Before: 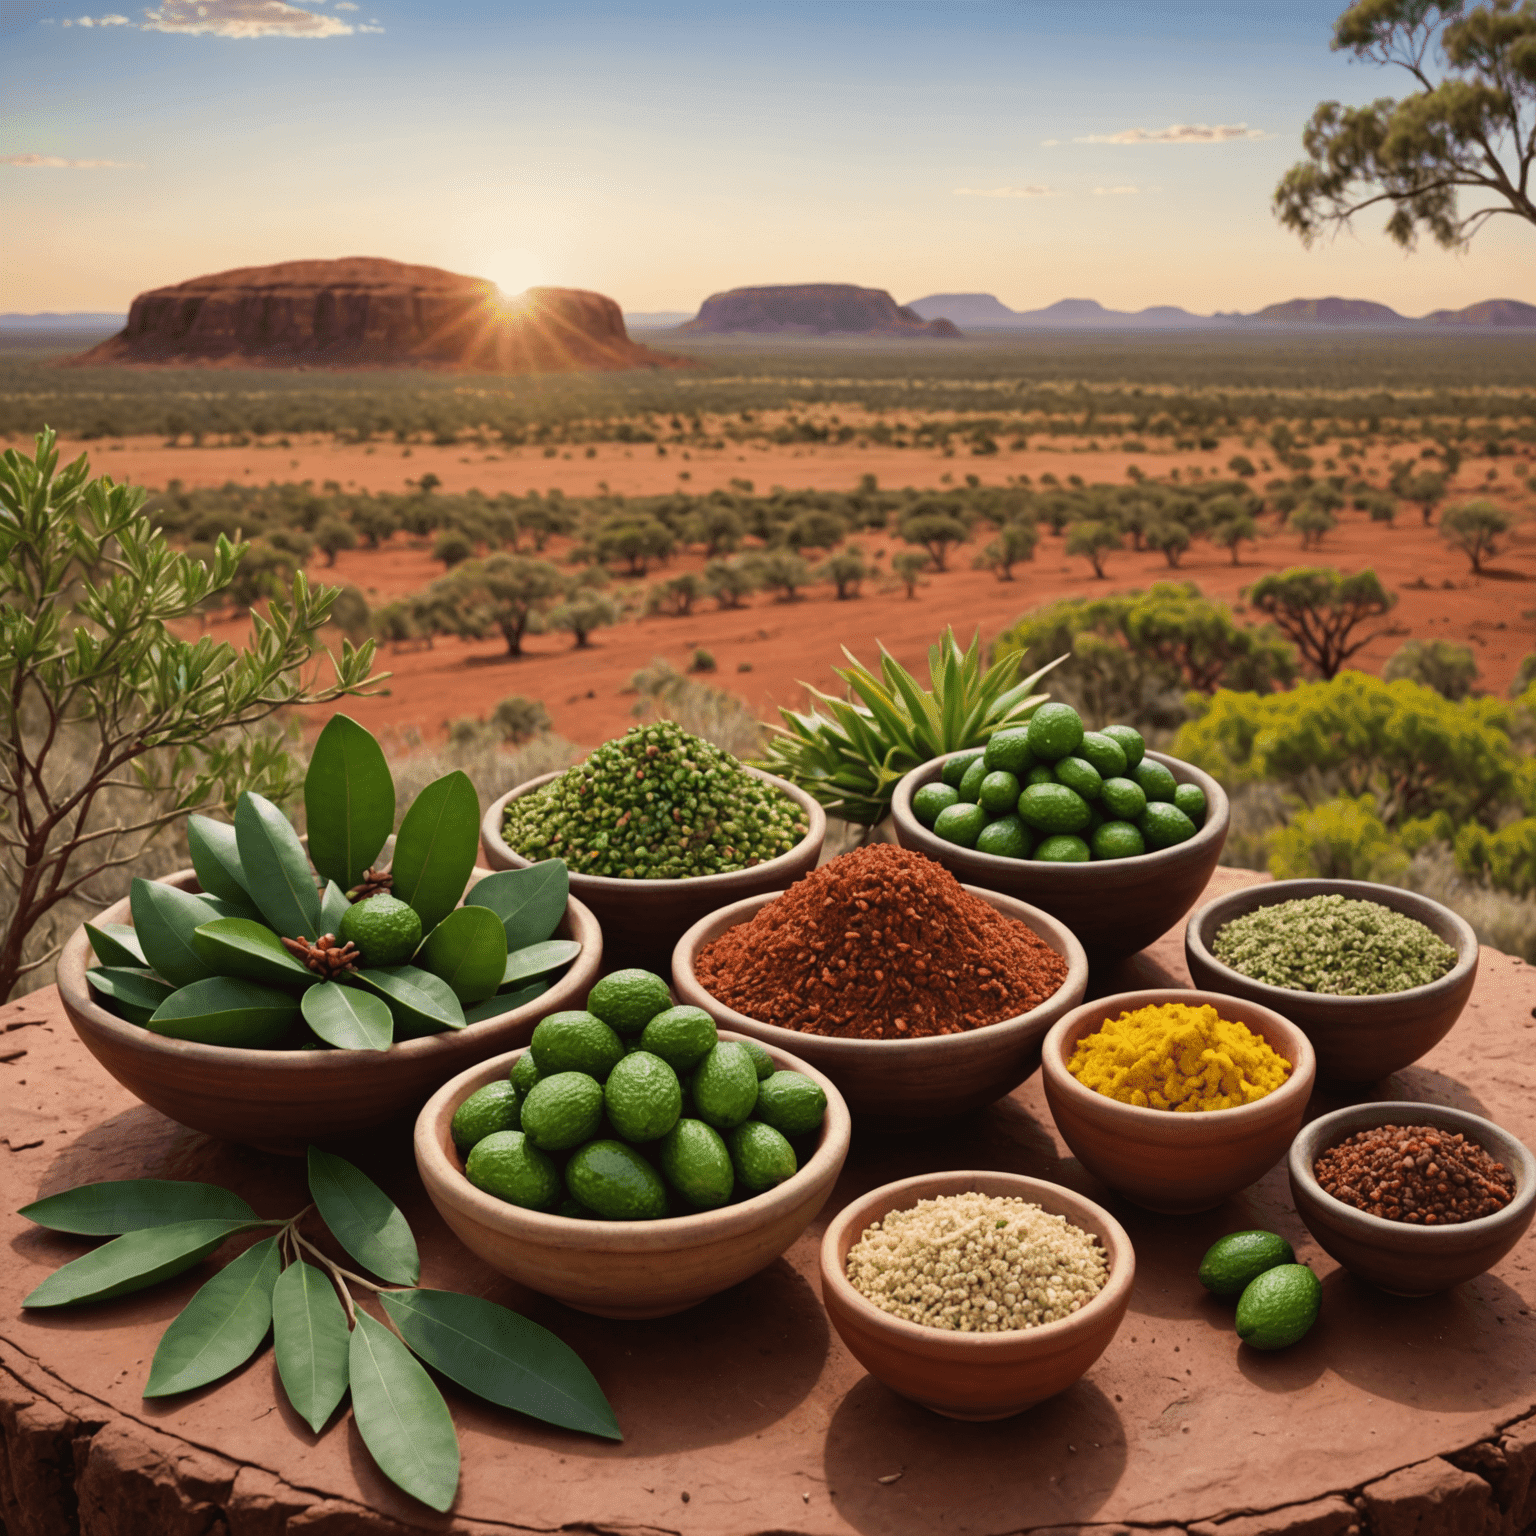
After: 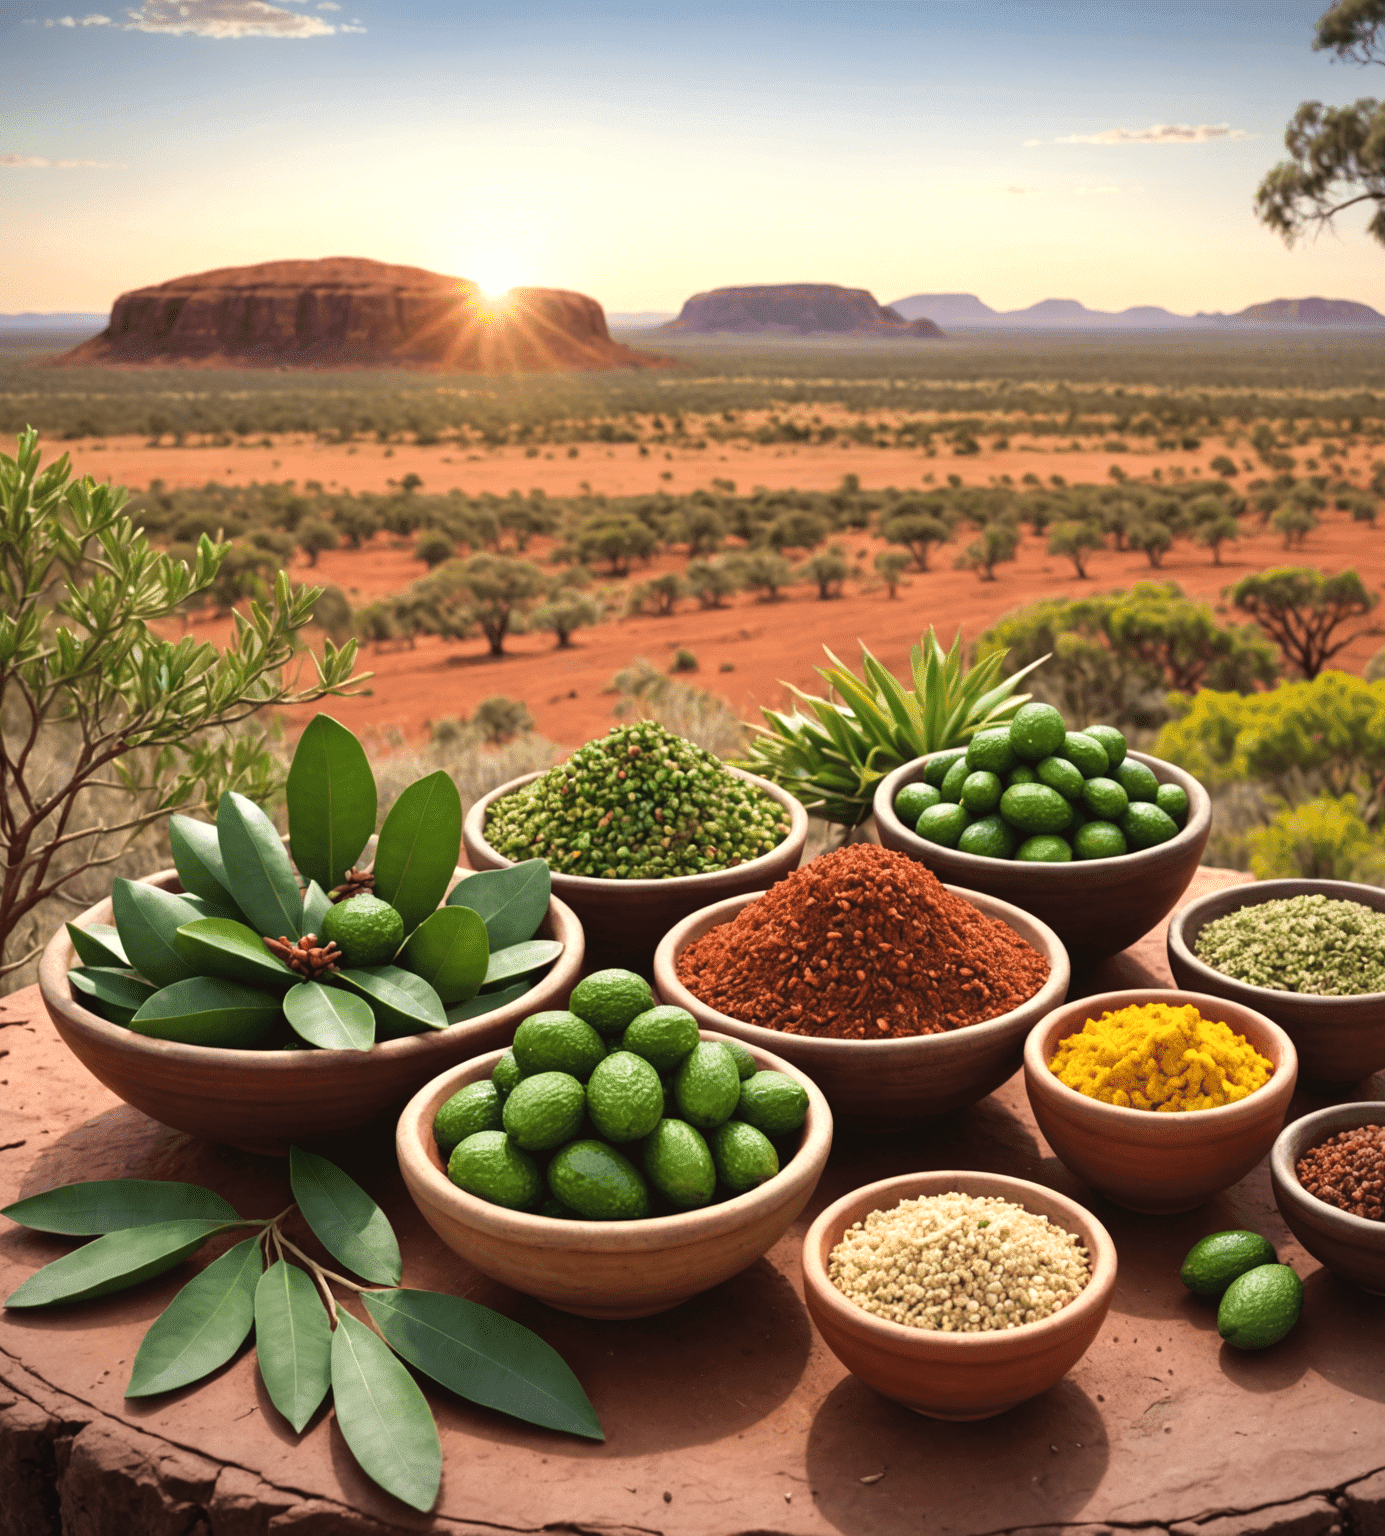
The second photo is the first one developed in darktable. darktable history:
vignetting: fall-off start 100.89%, fall-off radius 70.54%, width/height ratio 1.17
crop and rotate: left 1.228%, right 8.565%
exposure: black level correction 0, exposure 0.498 EV, compensate highlight preservation false
